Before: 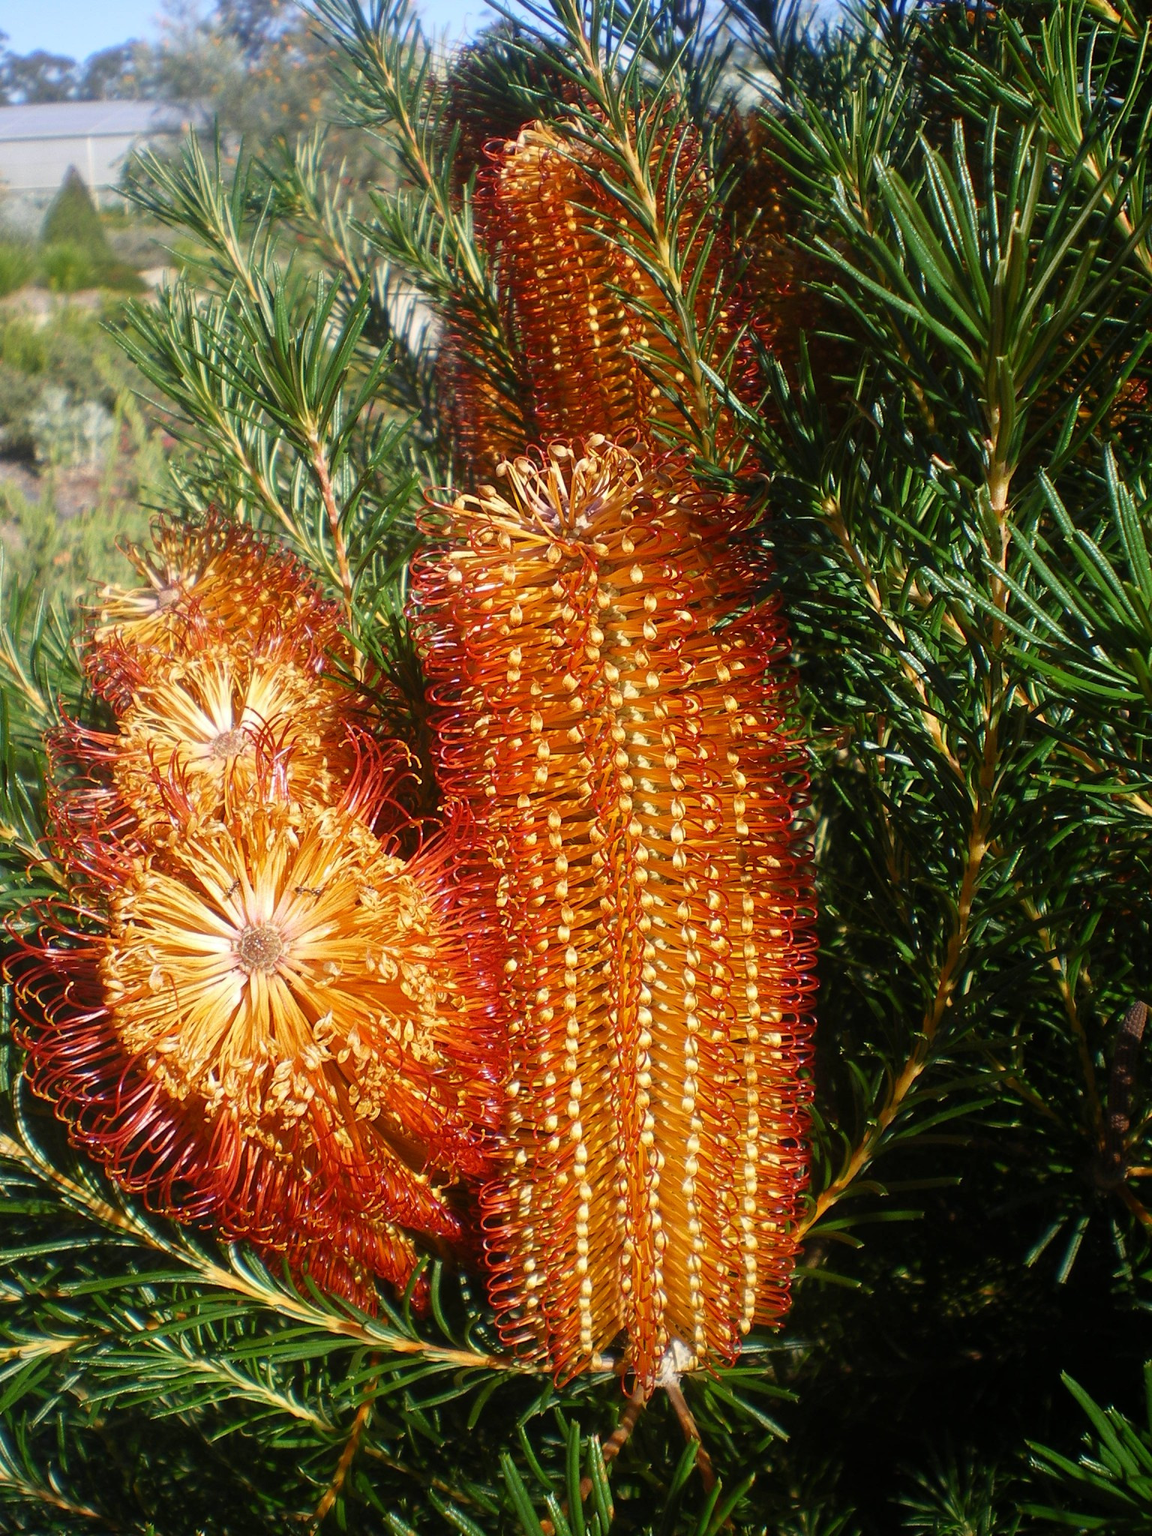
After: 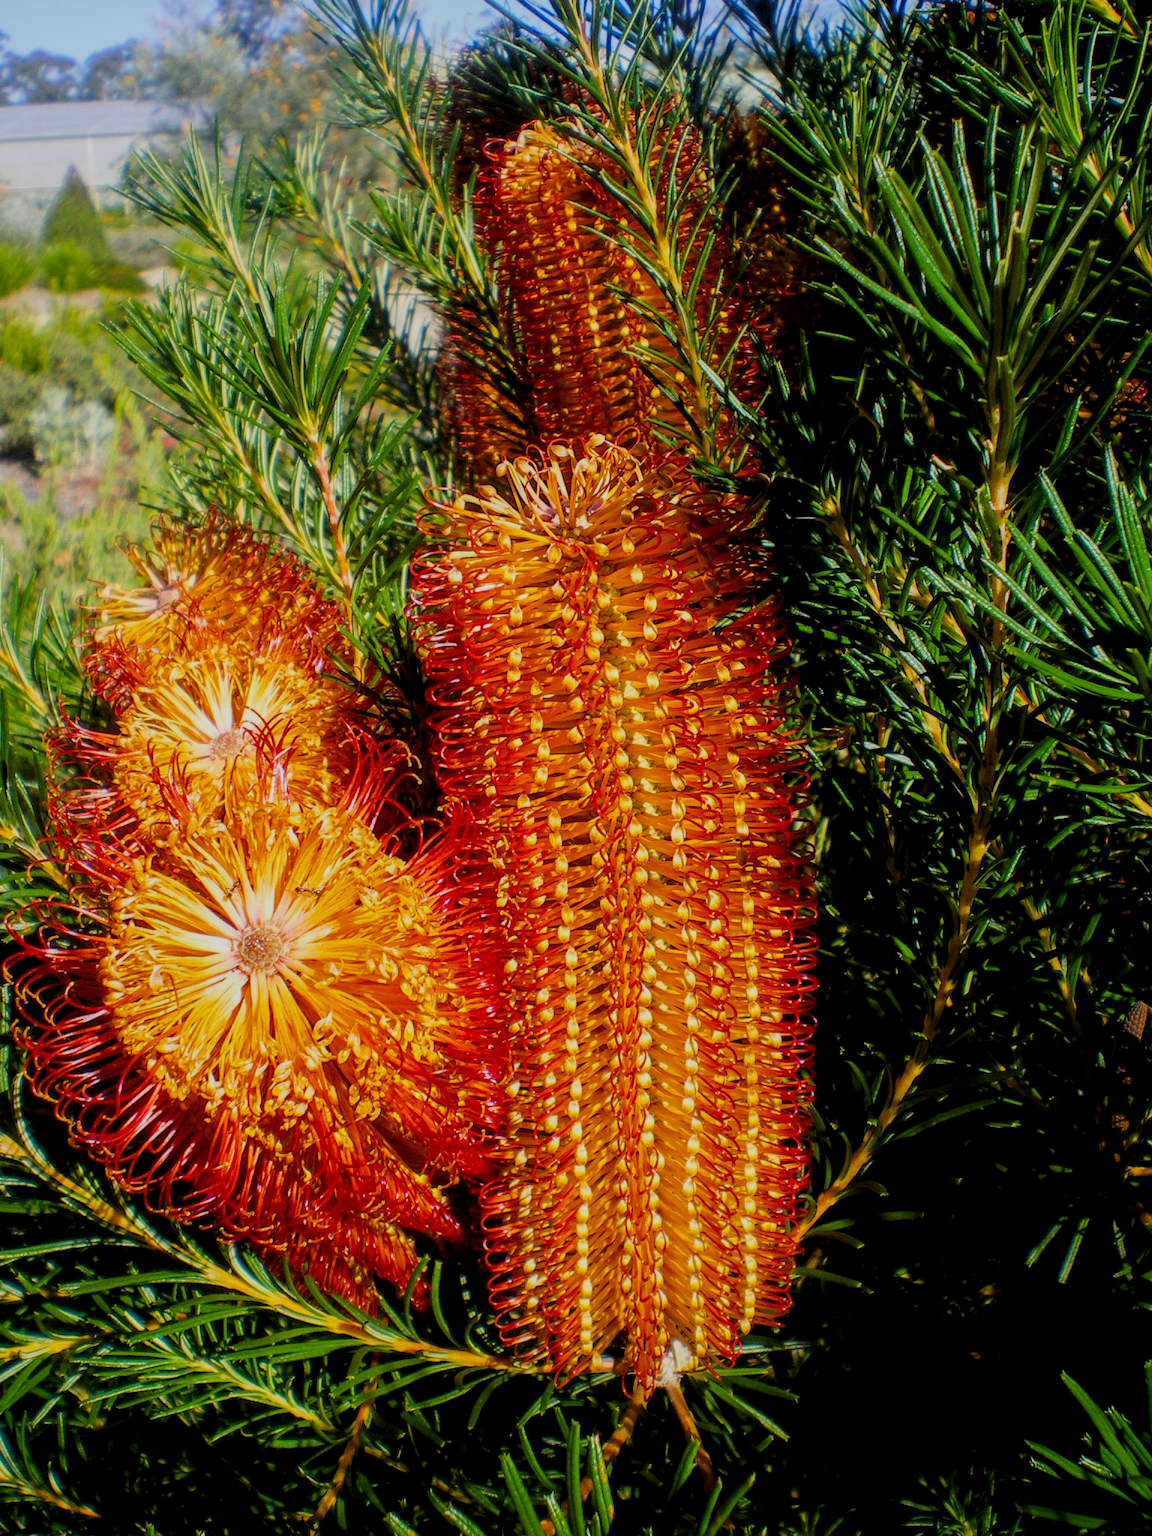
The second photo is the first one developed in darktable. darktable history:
contrast brightness saturation: contrast 0.036, saturation 0.157
local contrast: highlights 27%, detail 130%
filmic rgb: black relative exposure -6.77 EV, white relative exposure 5.94 EV, hardness 2.71
color balance rgb: global offset › hue 169.49°, perceptual saturation grading › global saturation 30.731%
